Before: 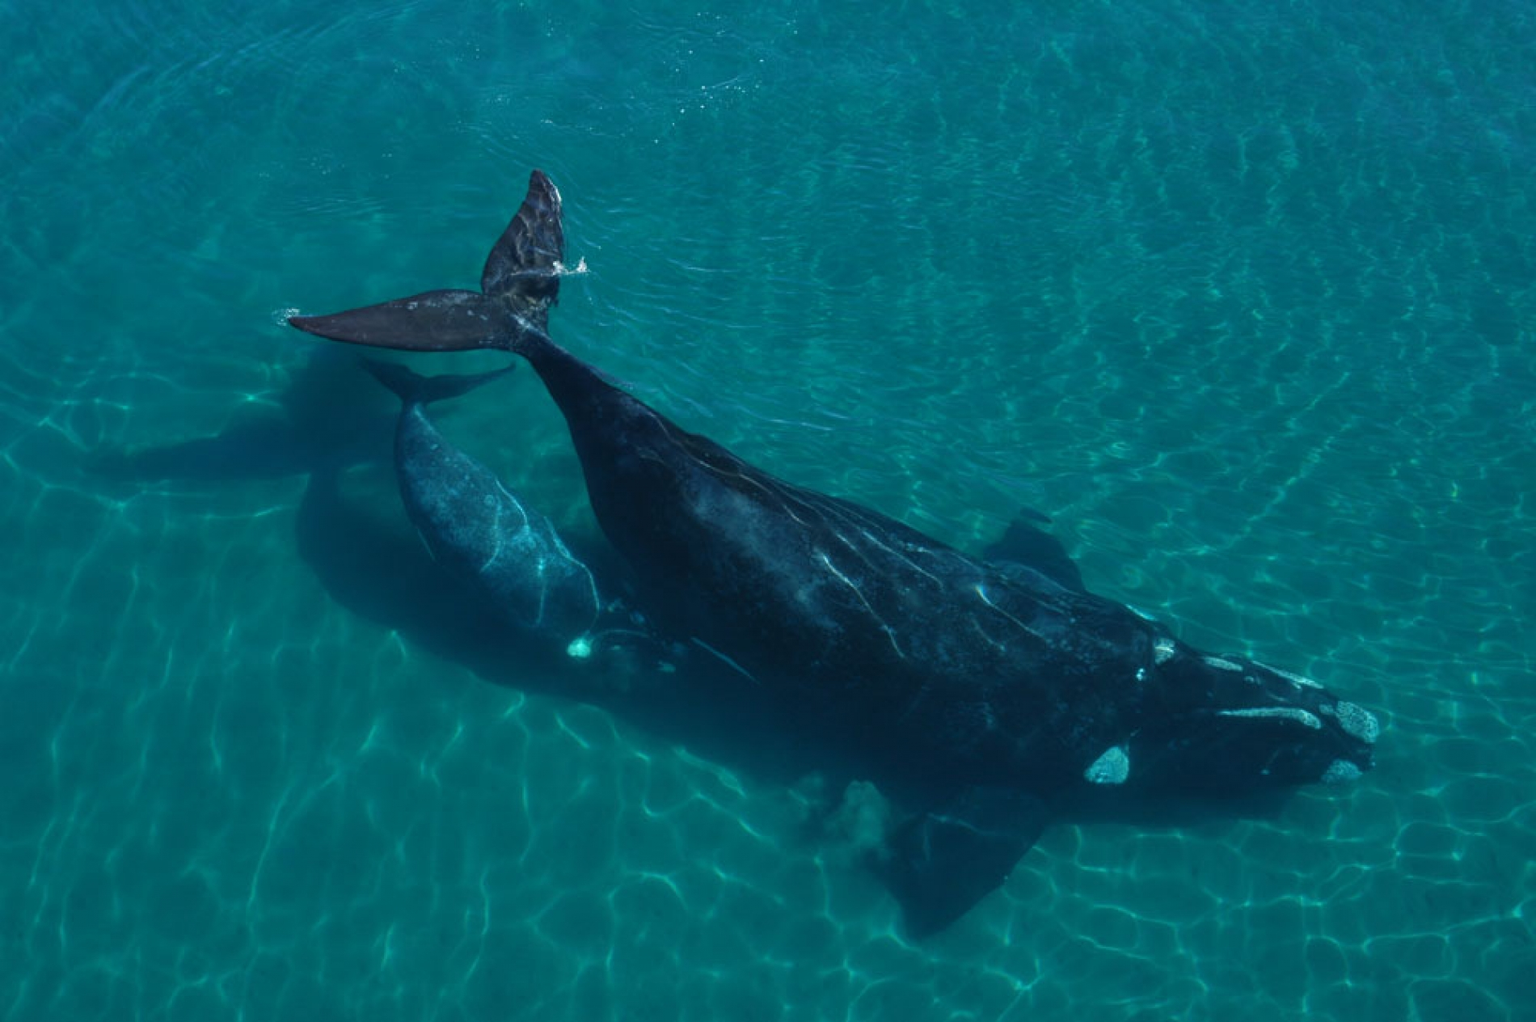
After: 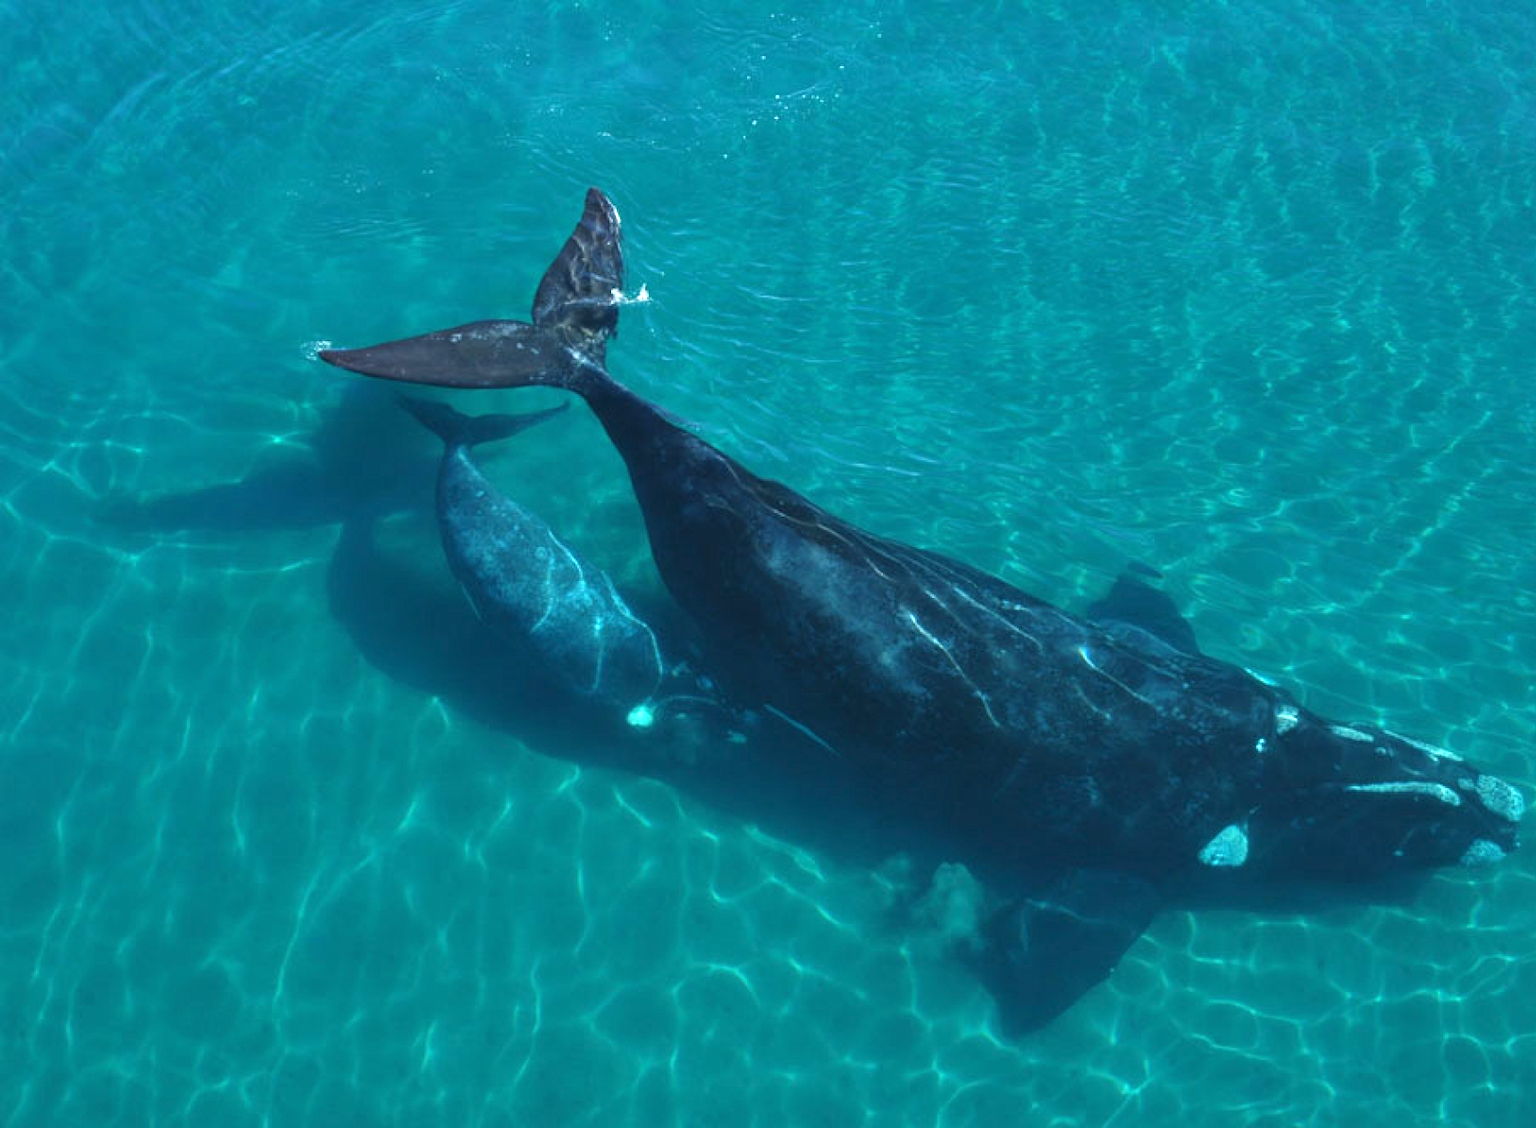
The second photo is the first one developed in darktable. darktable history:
crop: right 9.515%, bottom 0.049%
exposure: black level correction 0, exposure 0.953 EV, compensate highlight preservation false
